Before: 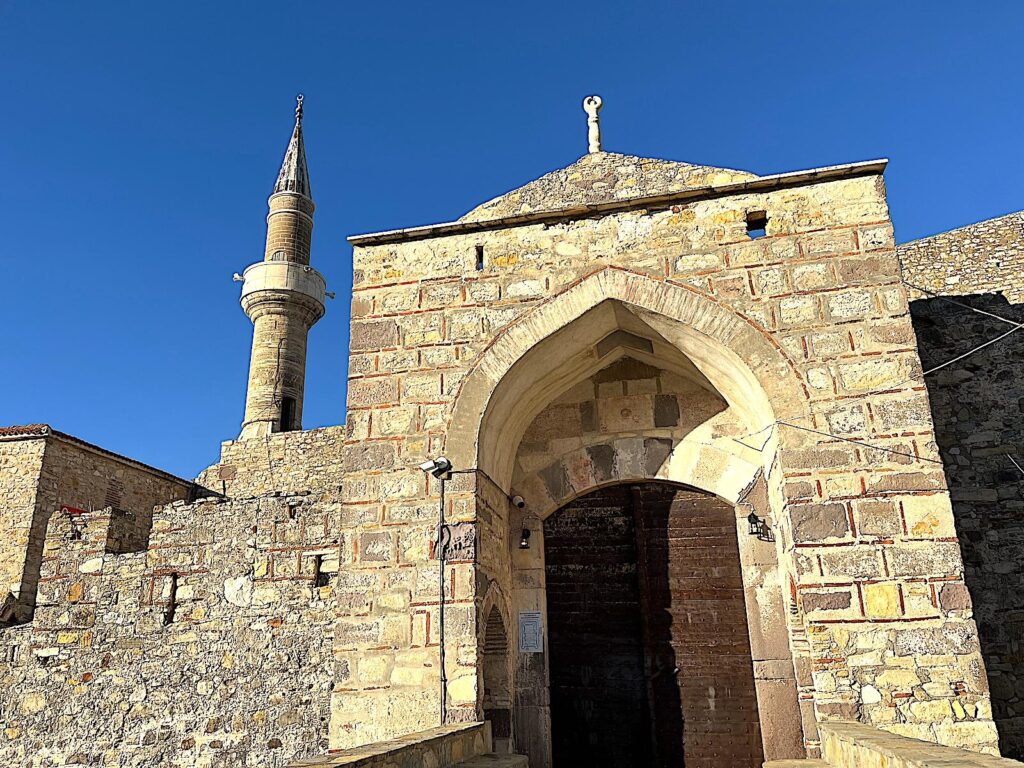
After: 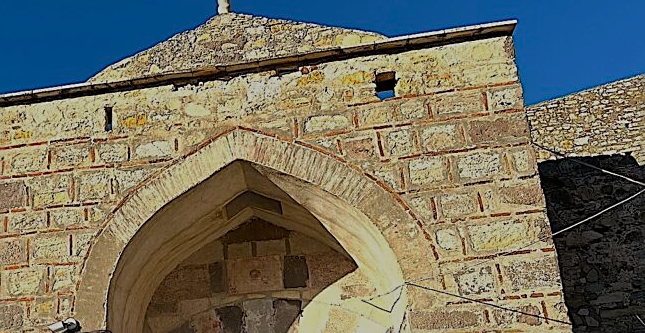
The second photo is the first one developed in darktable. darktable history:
exposure: exposure -0.92 EV, compensate highlight preservation false
sharpen: on, module defaults
crop: left 36.247%, top 18.116%, right 0.696%, bottom 38.497%
